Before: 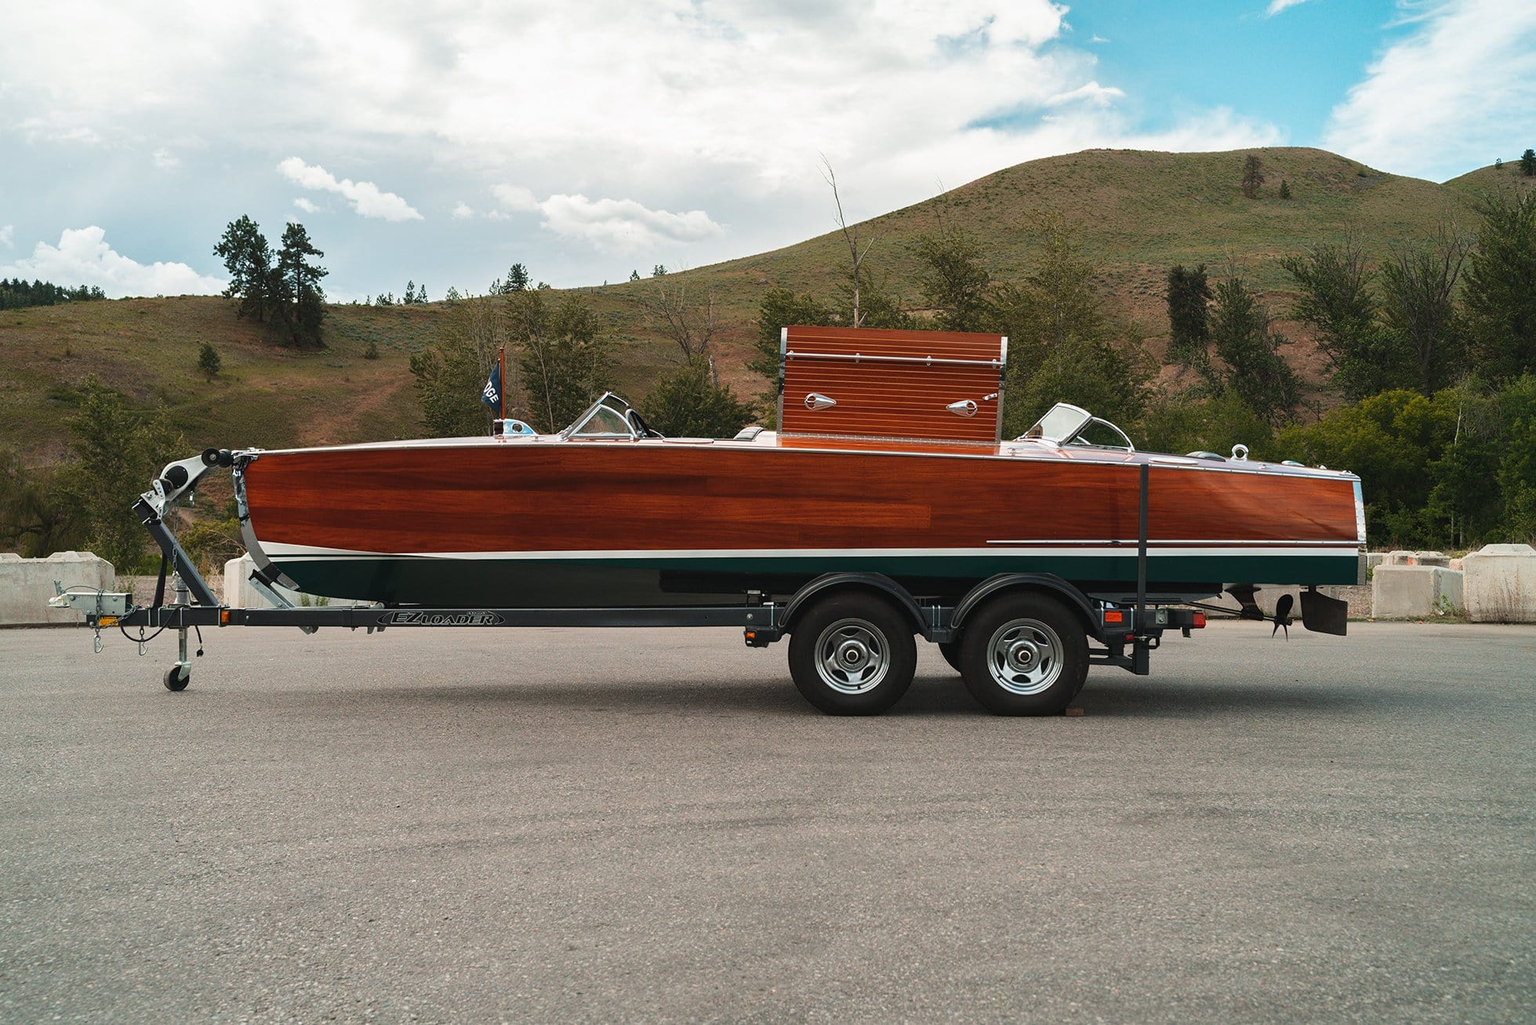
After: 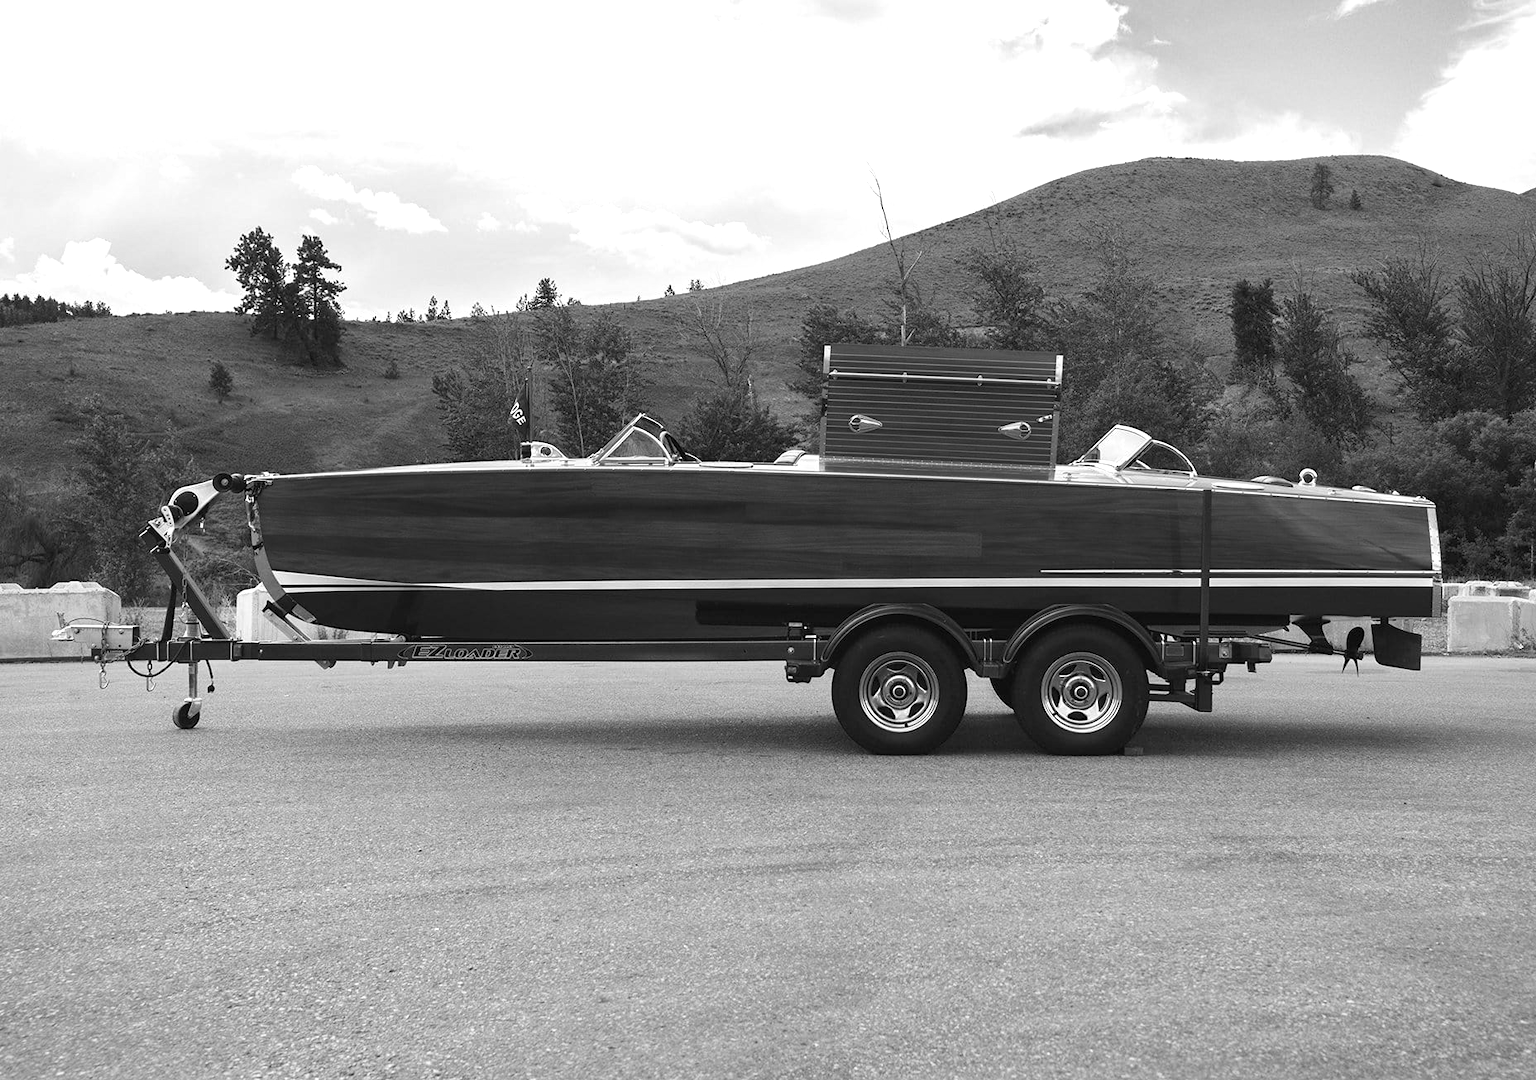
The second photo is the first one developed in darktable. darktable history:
exposure: black level correction 0.001, exposure 0.5 EV, compensate exposure bias true, compensate highlight preservation false
rotate and perspective: automatic cropping original format, crop left 0, crop top 0
monochrome: a -11.7, b 1.62, size 0.5, highlights 0.38
crop and rotate: right 5.167%
tone equalizer: on, module defaults
